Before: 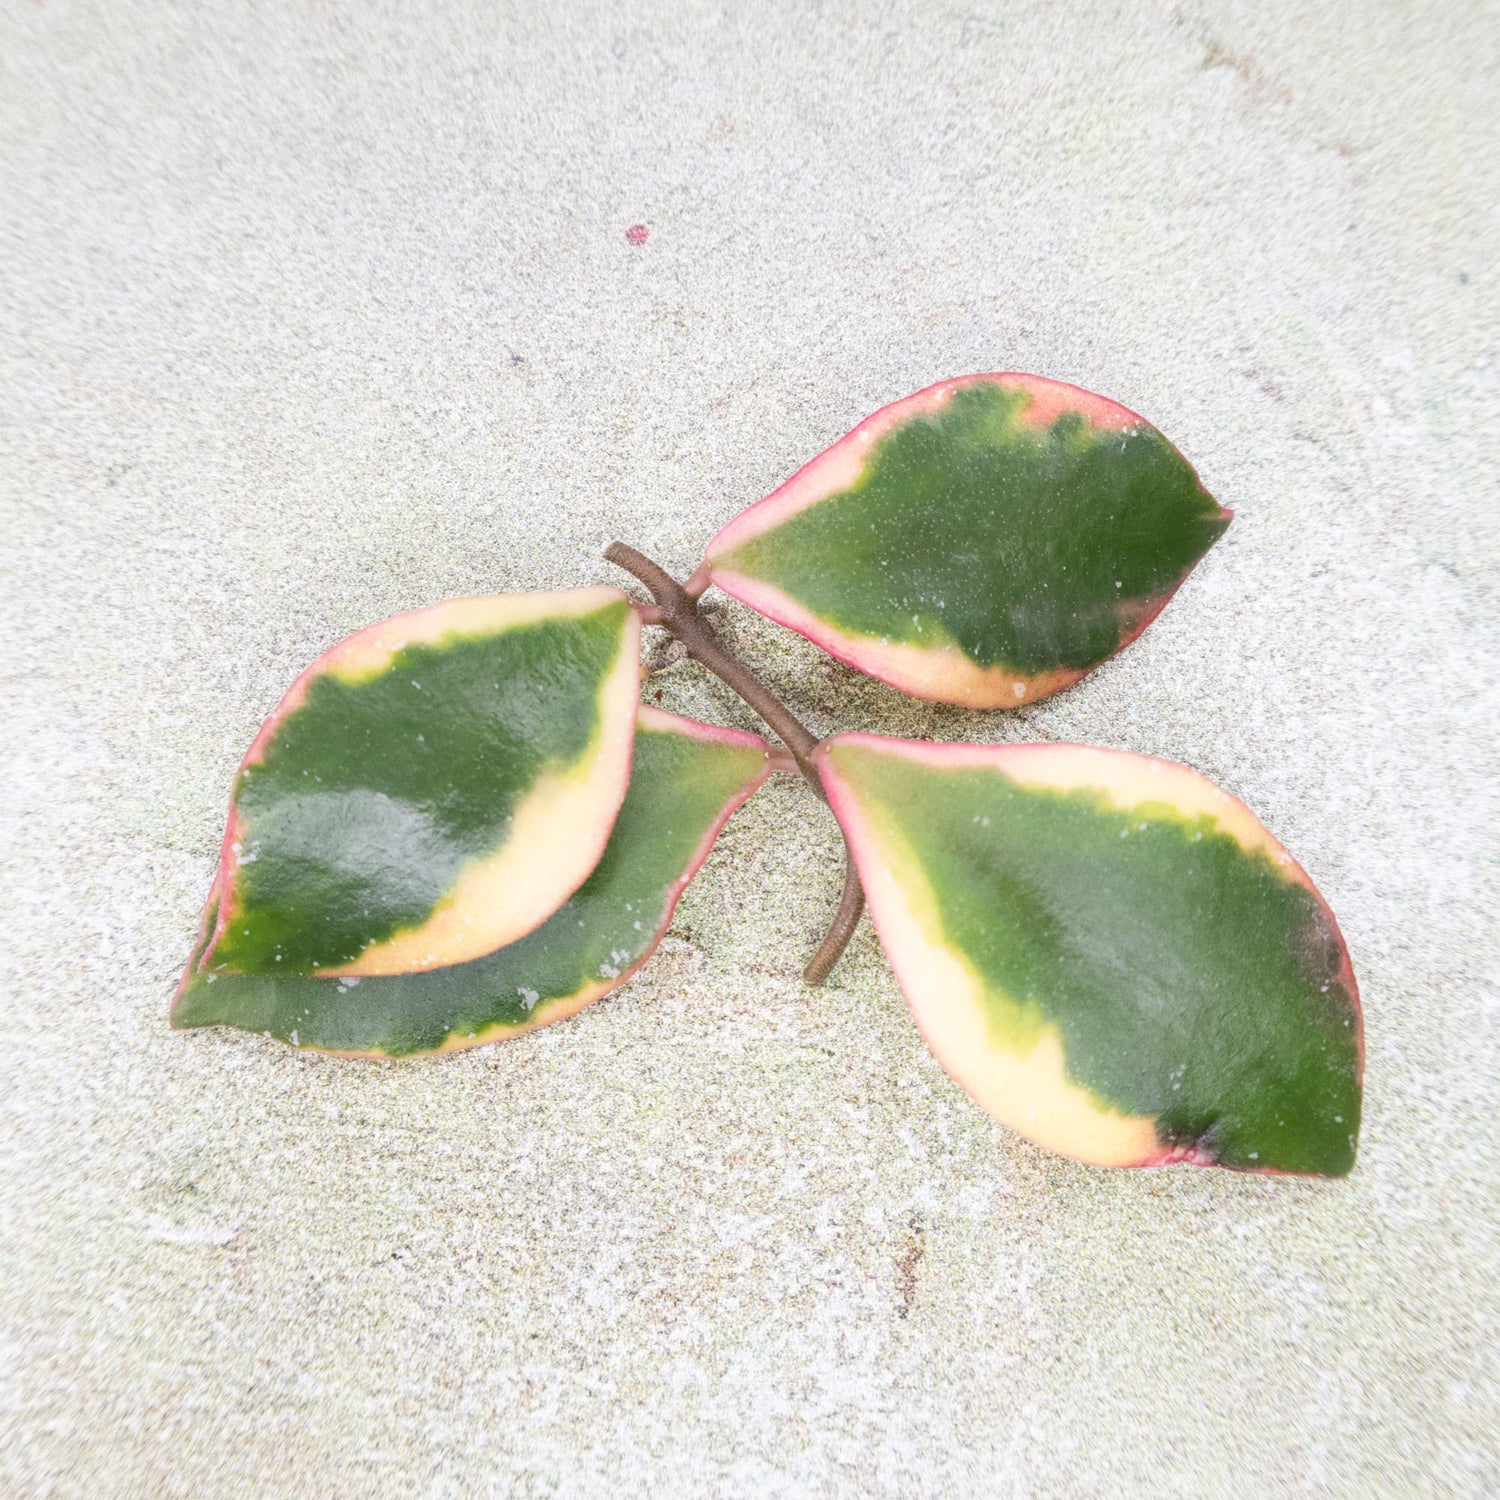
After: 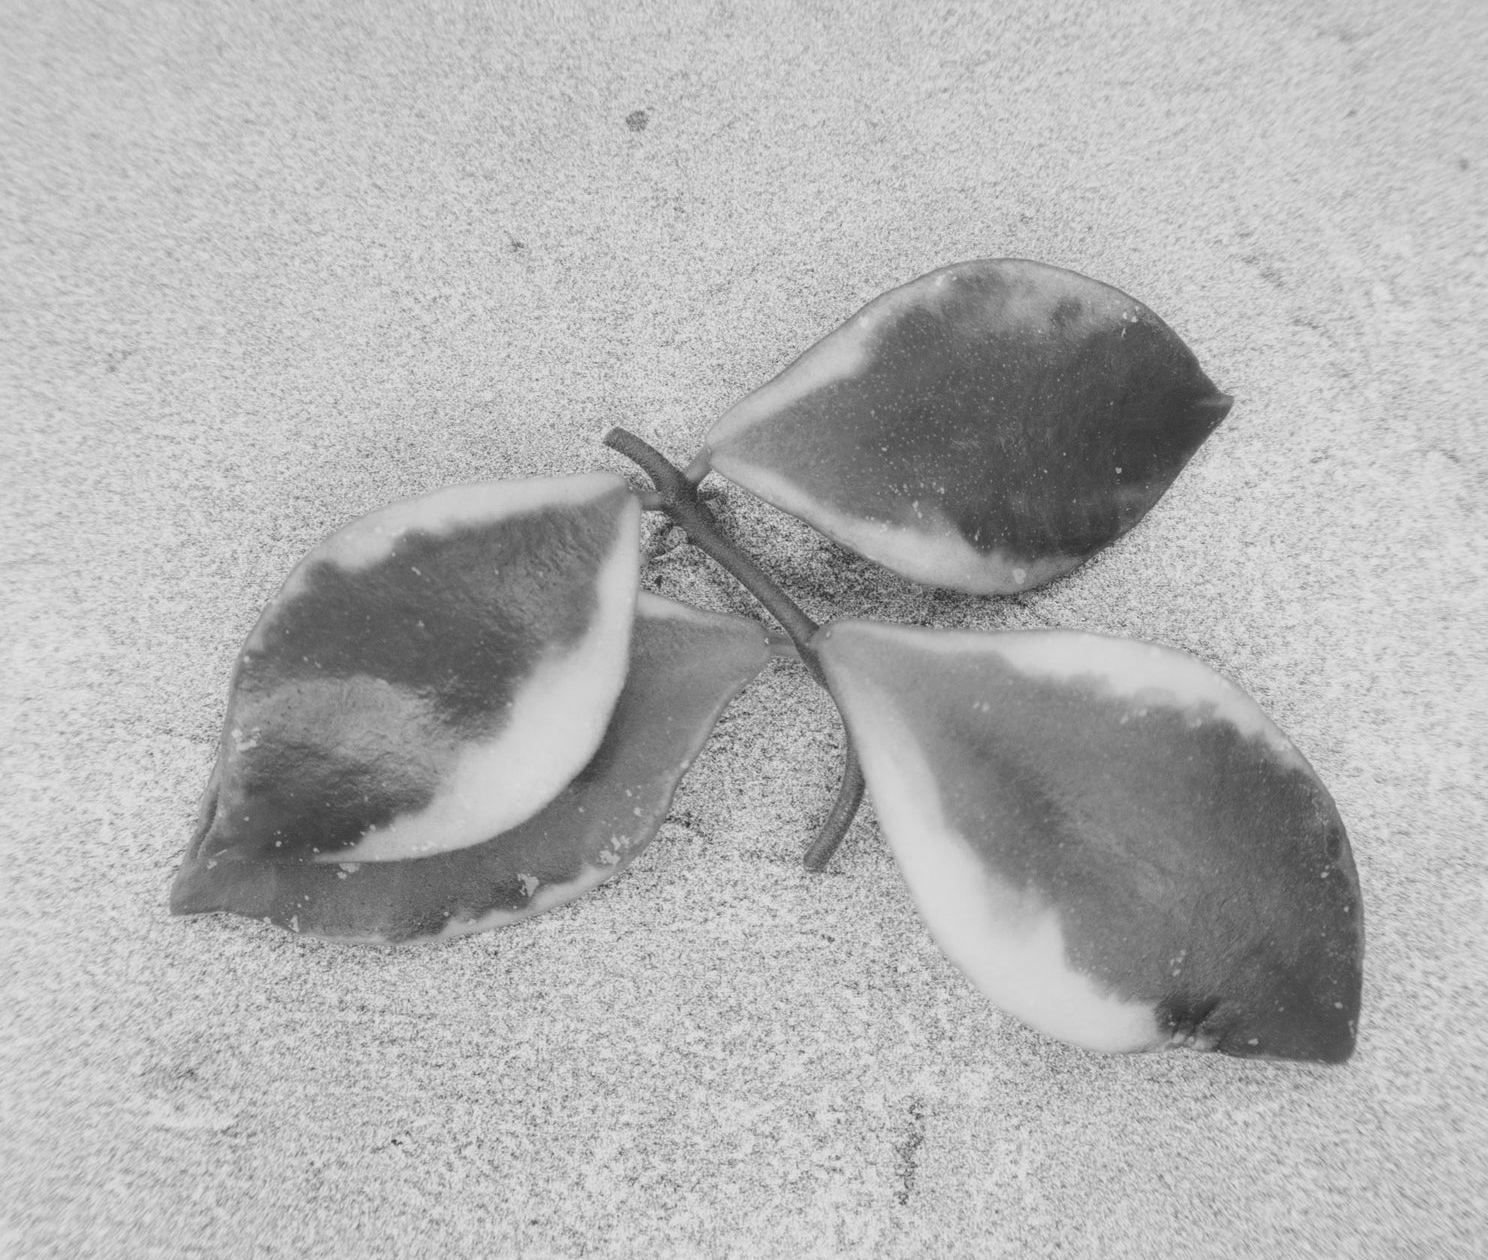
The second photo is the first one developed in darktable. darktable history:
crop: top 7.625%, bottom 8.027%
monochrome: a 14.95, b -89.96
exposure: black level correction 0.001, exposure -0.2 EV, compensate highlight preservation false
tone curve: curves: ch0 [(0, 0) (0.003, 0.051) (0.011, 0.054) (0.025, 0.056) (0.044, 0.07) (0.069, 0.092) (0.1, 0.119) (0.136, 0.149) (0.177, 0.189) (0.224, 0.231) (0.277, 0.278) (0.335, 0.329) (0.399, 0.386) (0.468, 0.454) (0.543, 0.524) (0.623, 0.603) (0.709, 0.687) (0.801, 0.776) (0.898, 0.878) (1, 1)], preserve colors none
